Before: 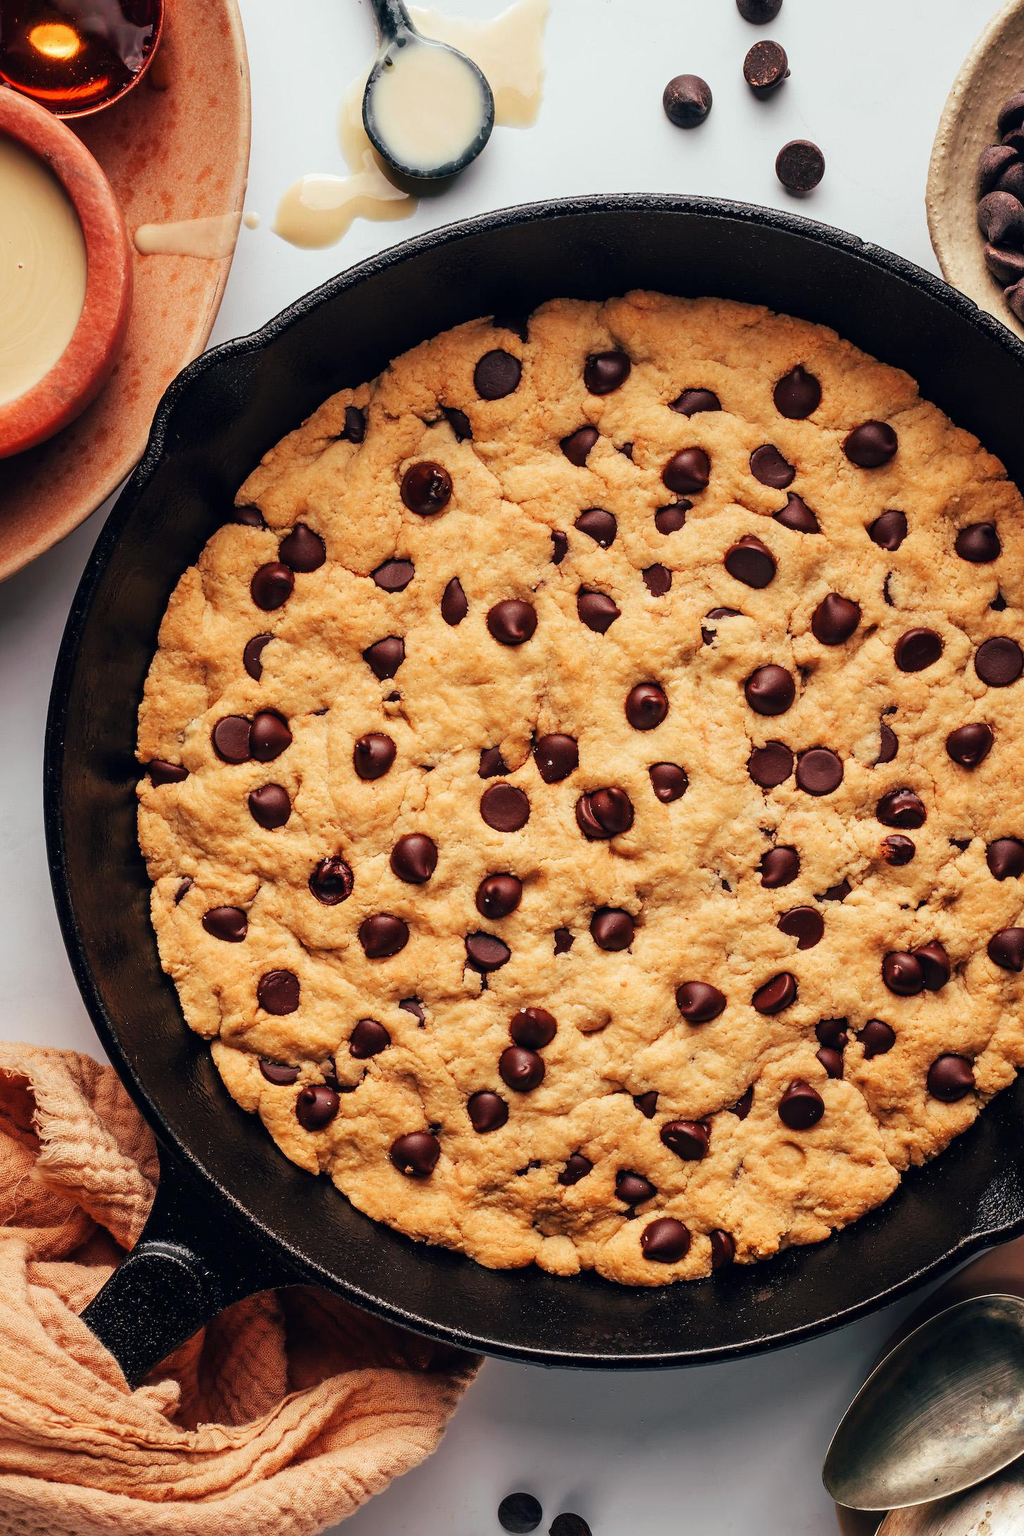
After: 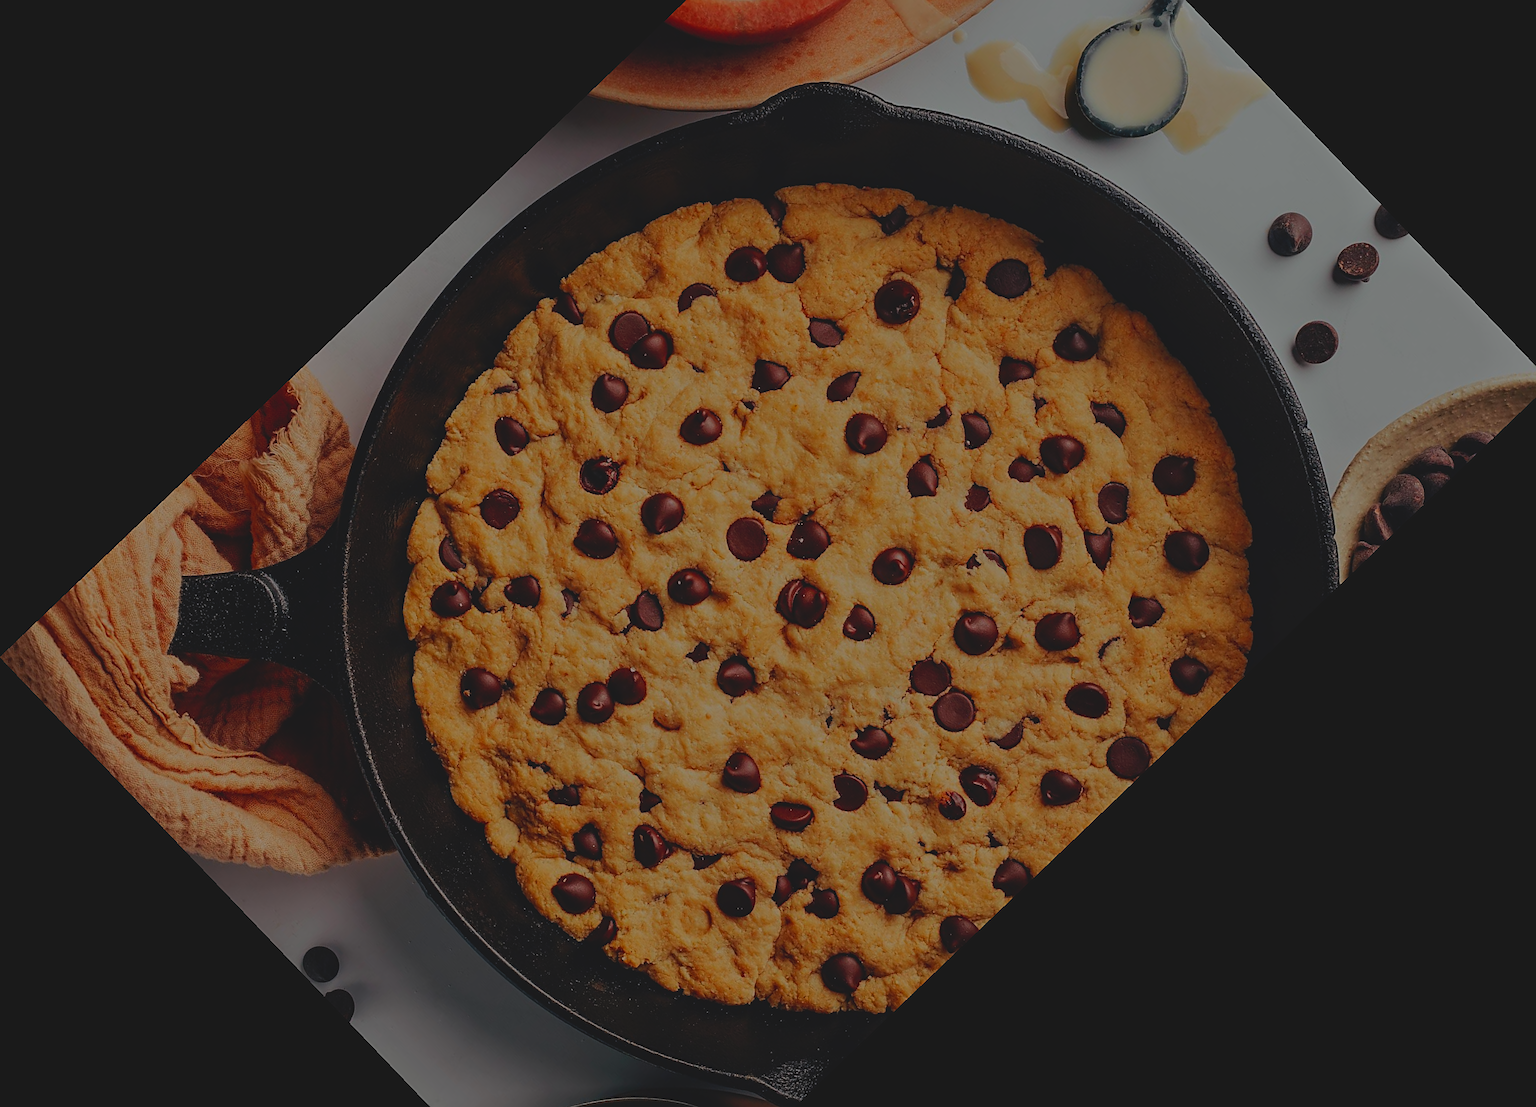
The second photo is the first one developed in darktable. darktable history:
tone equalizer: -8 EV -2 EV, -7 EV -2 EV, -6 EV -2 EV, -5 EV -2 EV, -4 EV -2 EV, -3 EV -2 EV, -2 EV -2 EV, -1 EV -1.63 EV, +0 EV -2 EV
sharpen: on, module defaults
crop and rotate: angle -46.26°, top 16.234%, right 0.912%, bottom 11.704%
contrast brightness saturation: contrast -0.19, saturation 0.19
